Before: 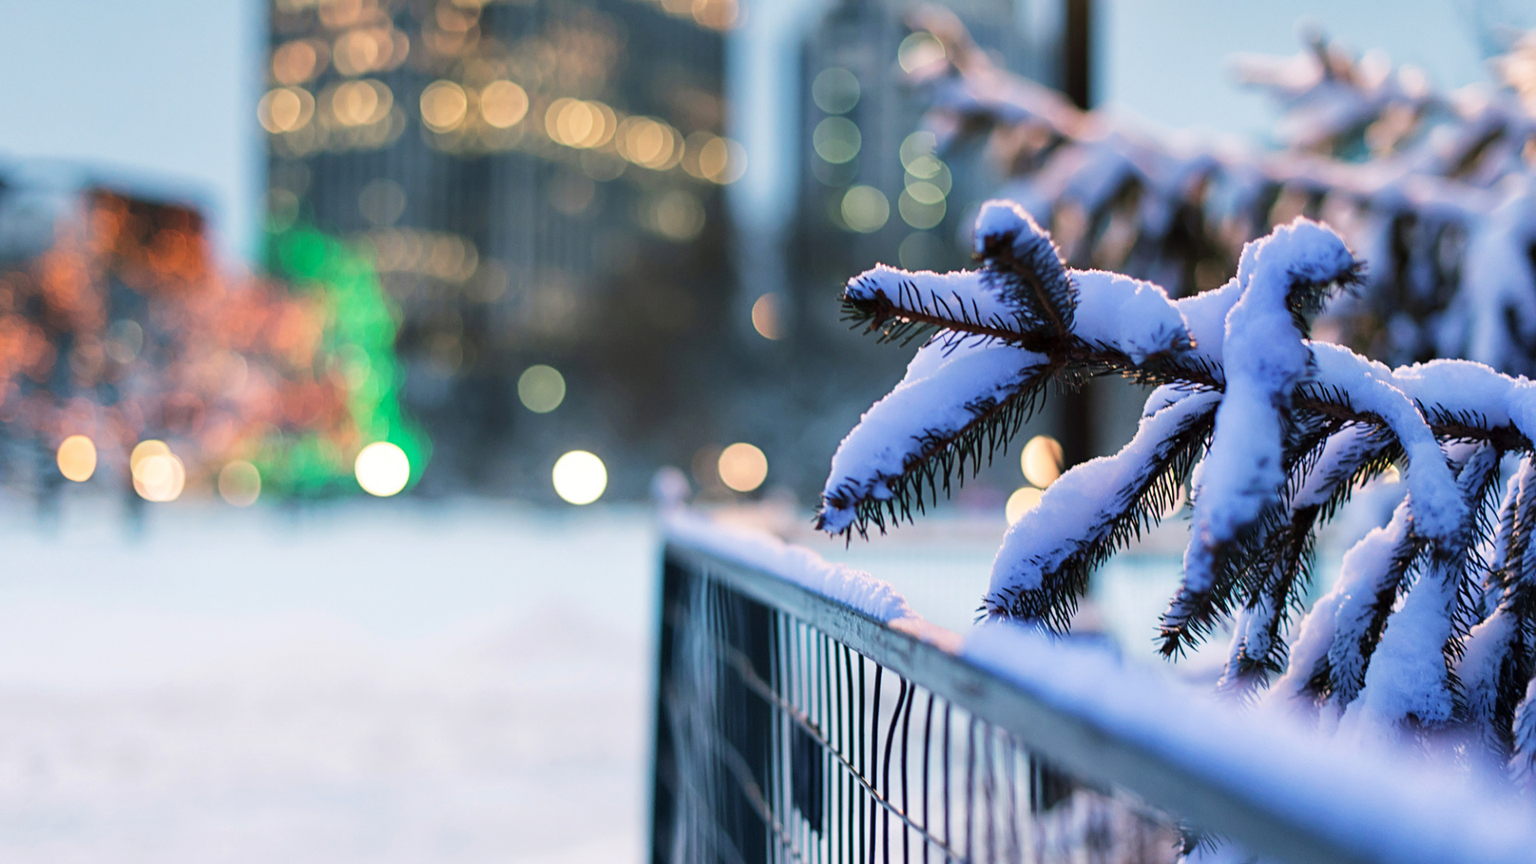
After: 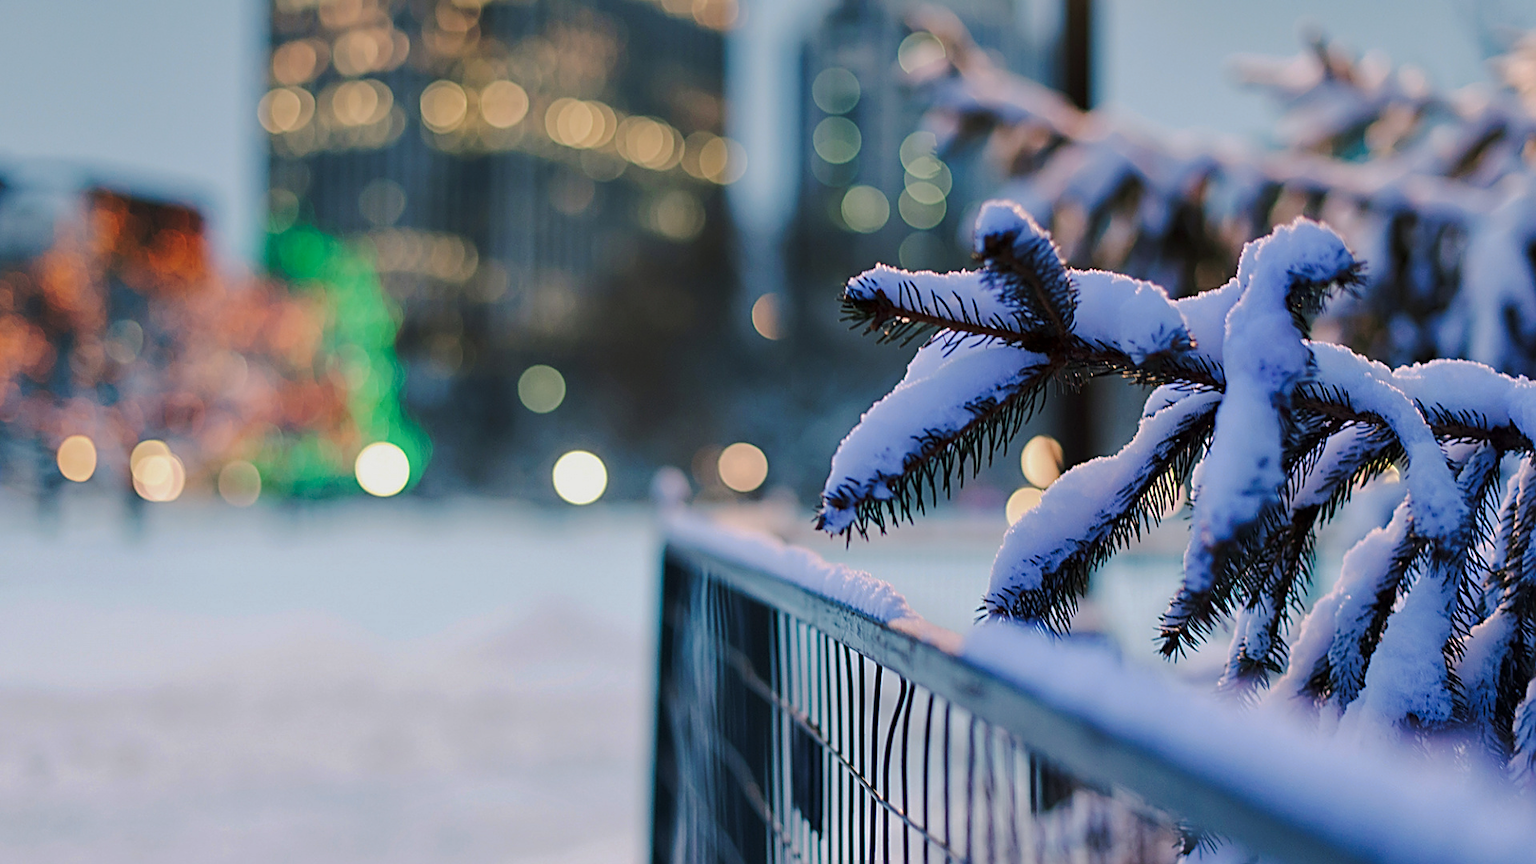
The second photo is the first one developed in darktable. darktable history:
local contrast: mode bilateral grid, contrast 99, coarseness 99, detail 108%, midtone range 0.2
tone curve: curves: ch0 [(0, 0) (0.003, 0.01) (0.011, 0.014) (0.025, 0.029) (0.044, 0.051) (0.069, 0.072) (0.1, 0.097) (0.136, 0.123) (0.177, 0.16) (0.224, 0.2) (0.277, 0.248) (0.335, 0.305) (0.399, 0.37) (0.468, 0.454) (0.543, 0.534) (0.623, 0.609) (0.709, 0.681) (0.801, 0.752) (0.898, 0.841) (1, 1)], preserve colors none
shadows and highlights: radius 121.53, shadows 21.33, white point adjustment -9.64, highlights -15.24, soften with gaussian
sharpen: on, module defaults
